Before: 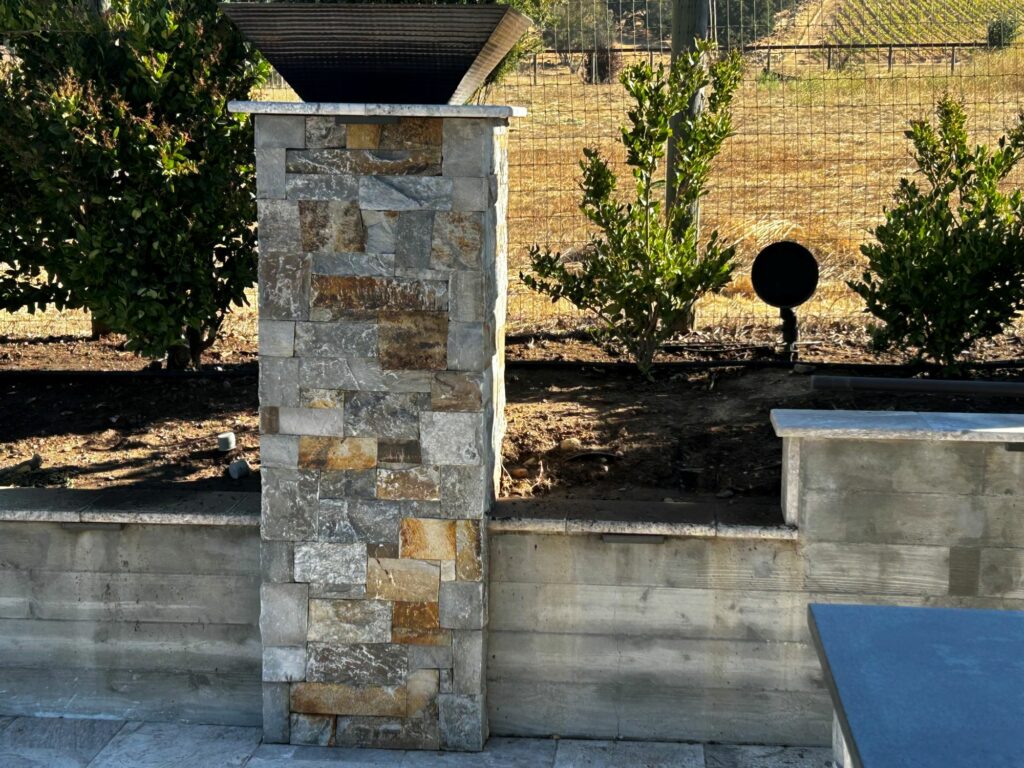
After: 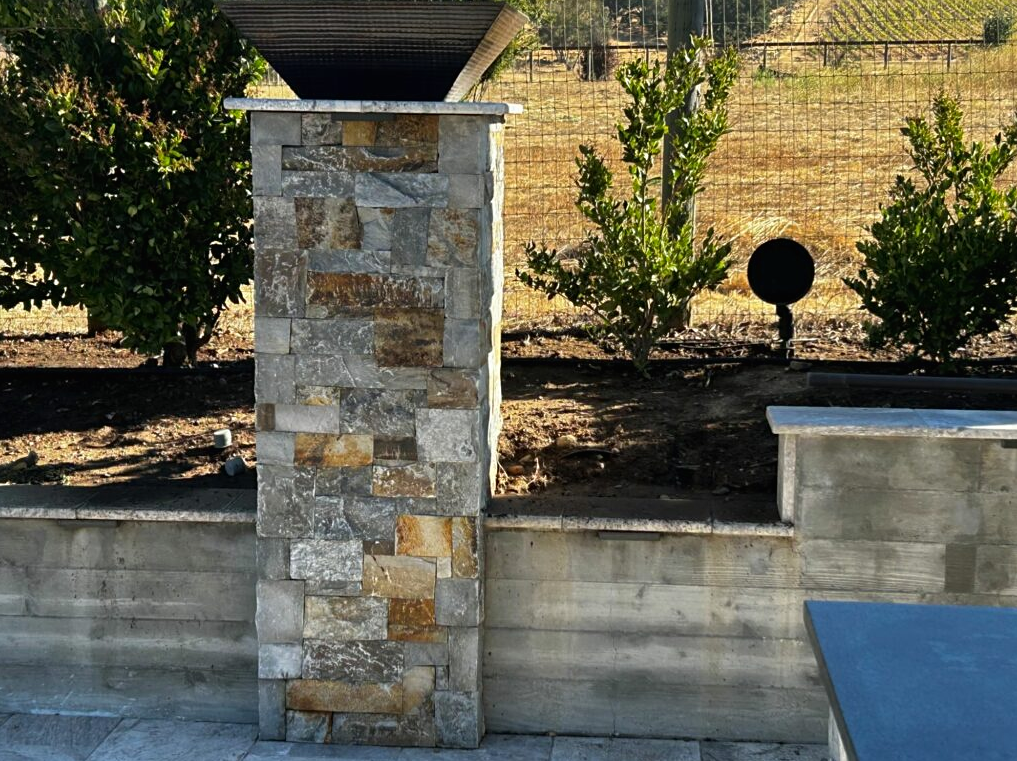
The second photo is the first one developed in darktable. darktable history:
crop: left 0.434%, top 0.485%, right 0.244%, bottom 0.386%
sharpen: amount 0.2
contrast brightness saturation: contrast -0.02, brightness -0.01, saturation 0.03
